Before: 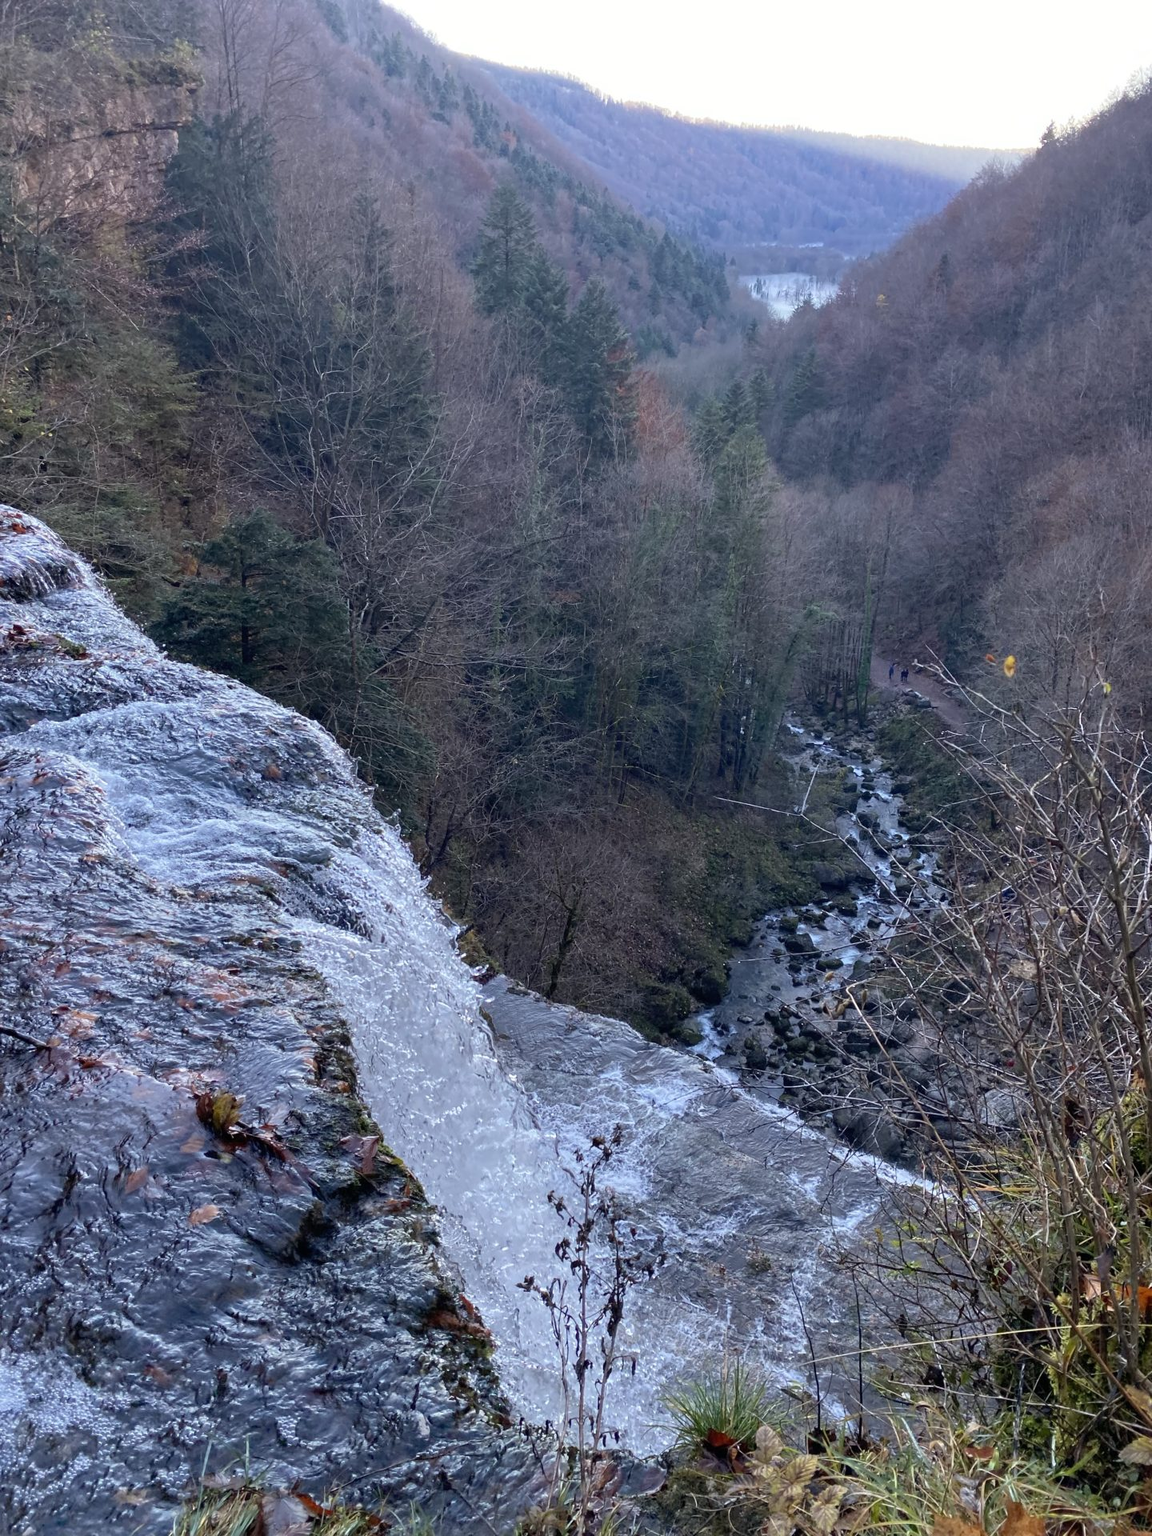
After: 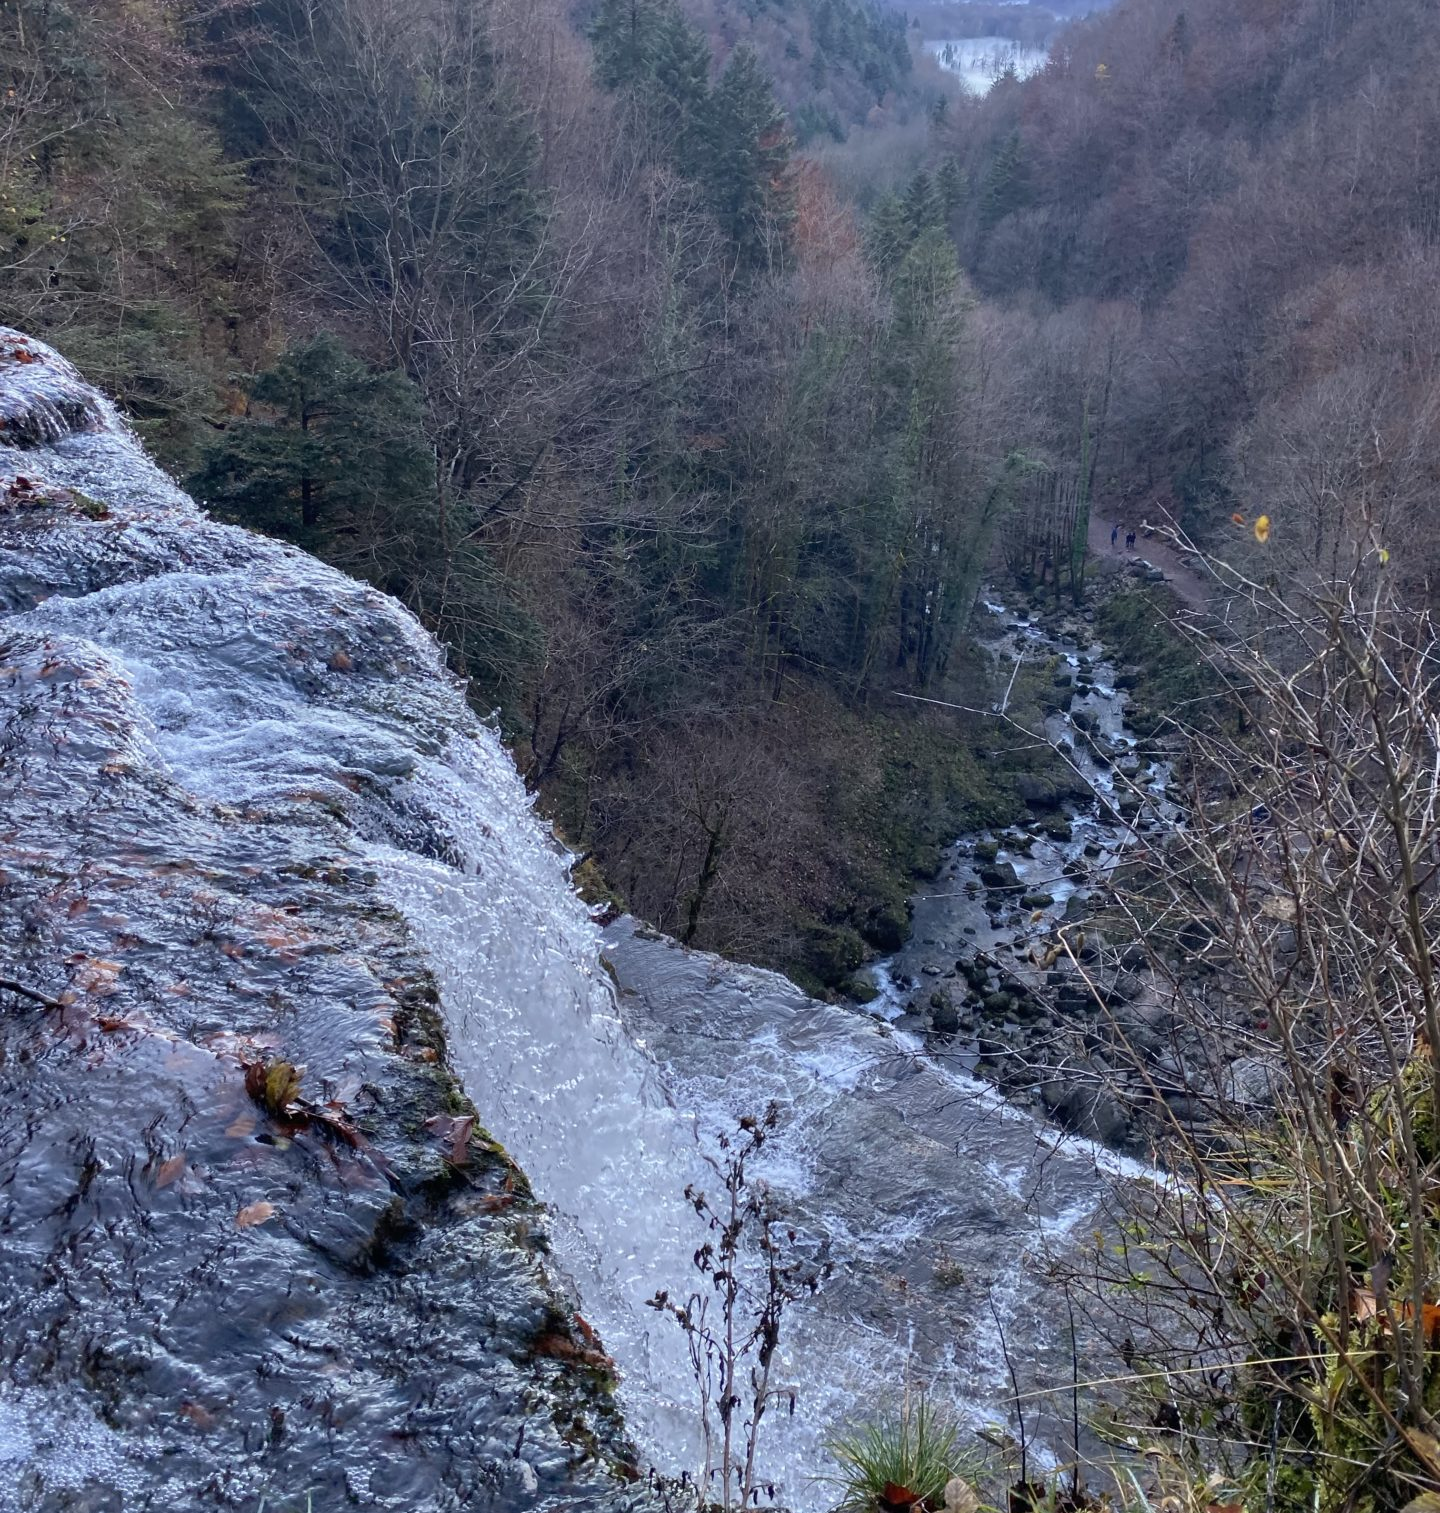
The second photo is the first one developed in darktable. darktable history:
crop and rotate: top 15.851%, bottom 5.341%
